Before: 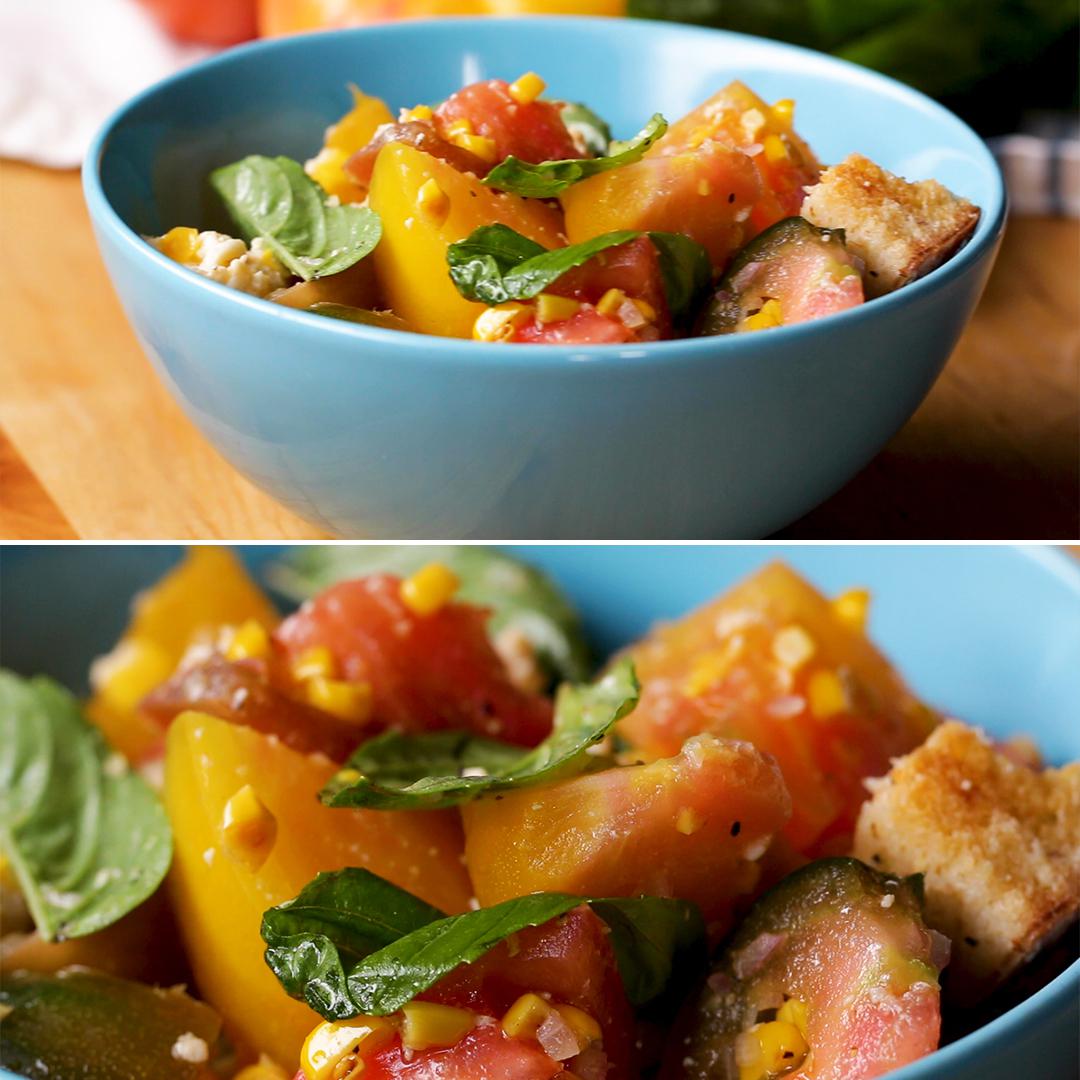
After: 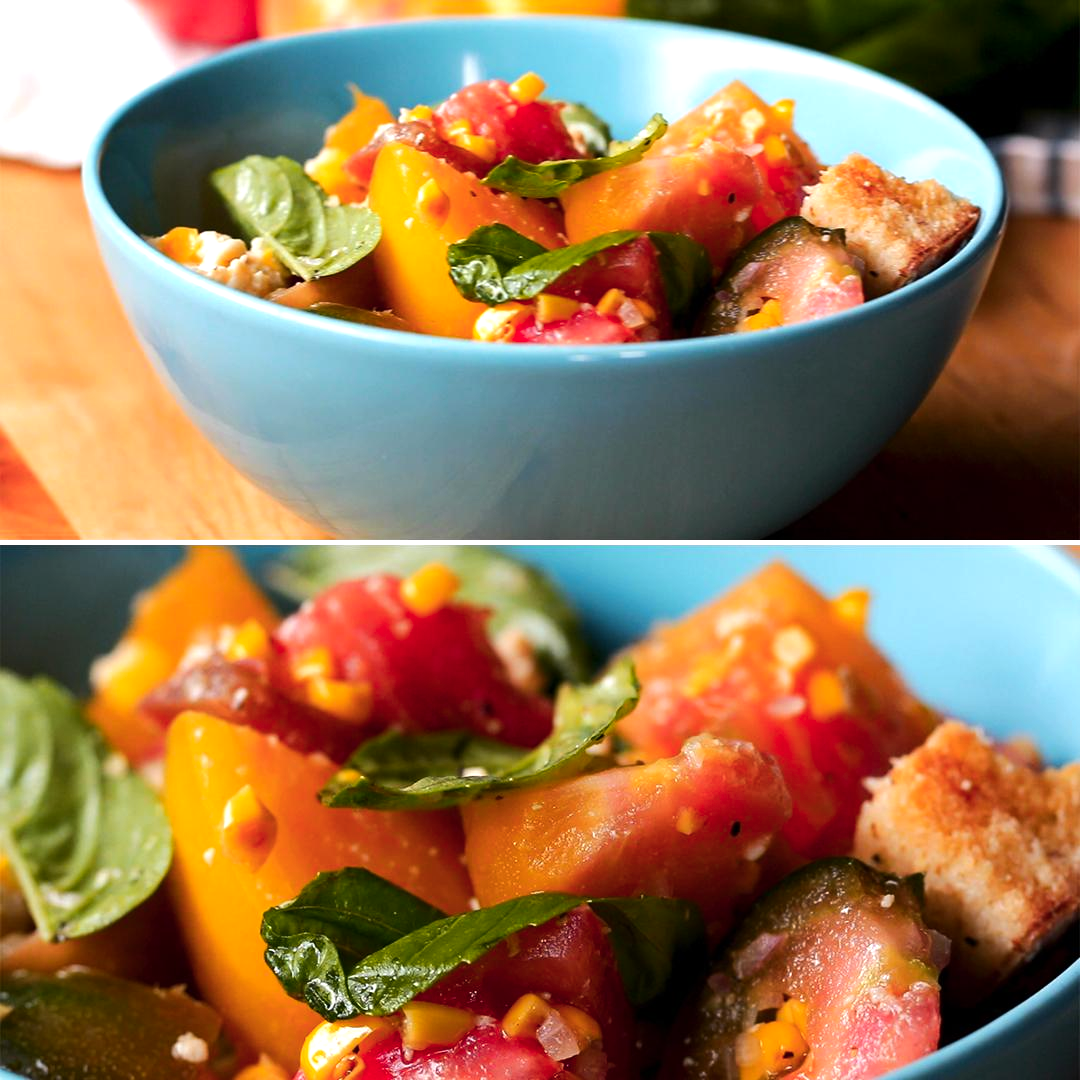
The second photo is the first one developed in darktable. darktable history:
color zones: curves: ch1 [(0.235, 0.558) (0.75, 0.5)]; ch2 [(0.25, 0.462) (0.749, 0.457)]
tone equalizer: -8 EV -0.392 EV, -7 EV -0.428 EV, -6 EV -0.315 EV, -5 EV -0.239 EV, -3 EV 0.226 EV, -2 EV 0.315 EV, -1 EV 0.38 EV, +0 EV 0.436 EV, edges refinement/feathering 500, mask exposure compensation -1.57 EV, preserve details no
